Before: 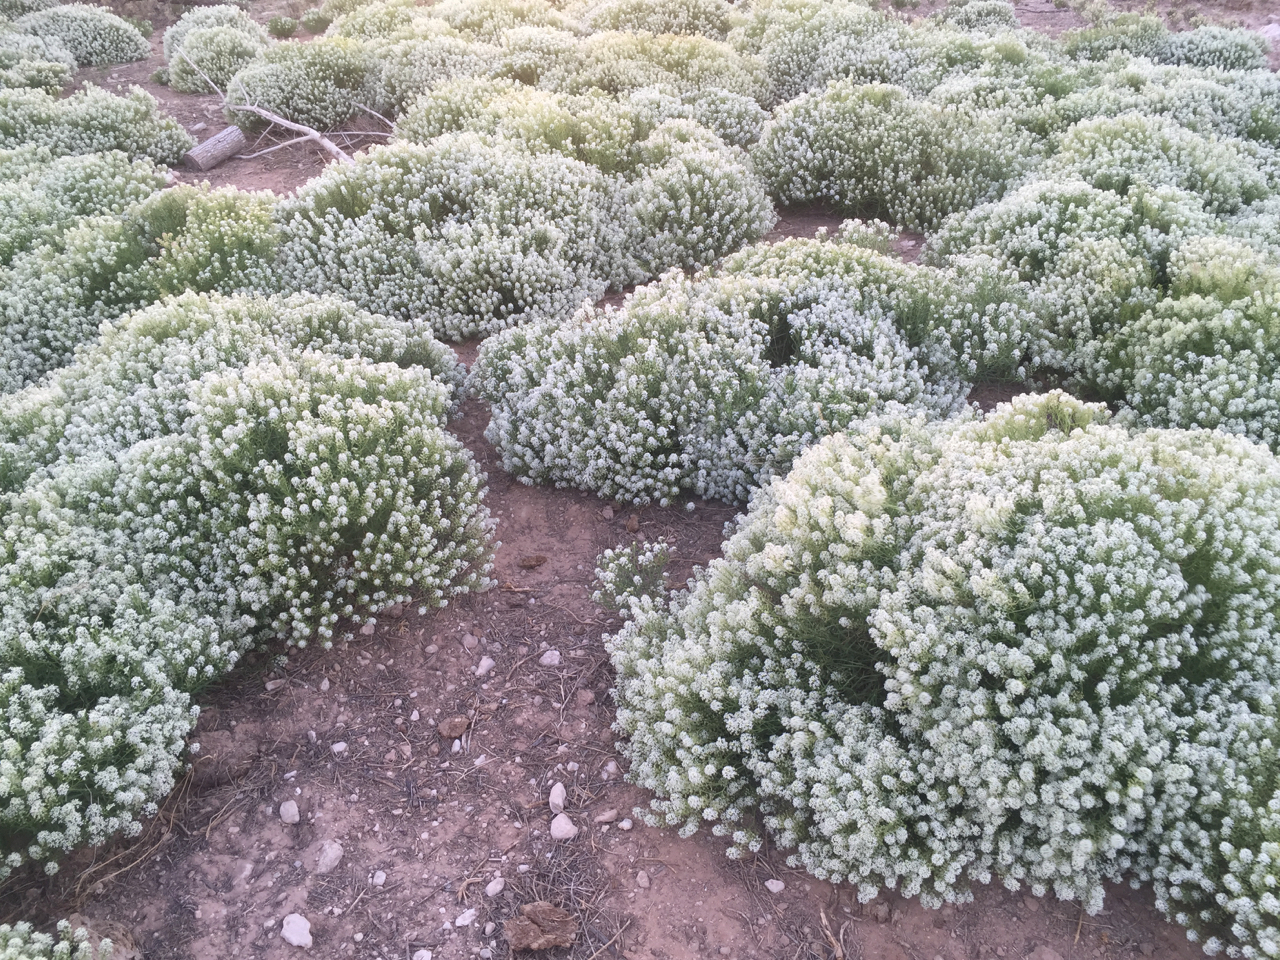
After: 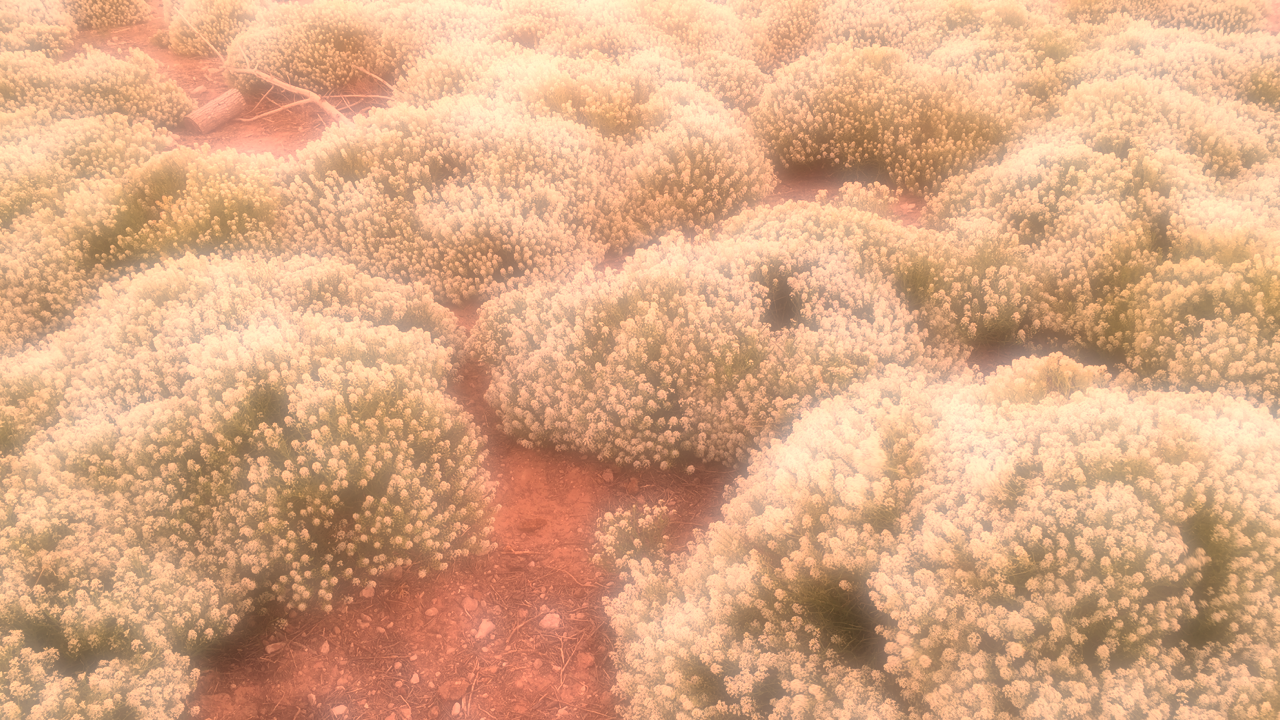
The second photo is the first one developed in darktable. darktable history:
crop: top 3.857%, bottom 21.132%
soften: on, module defaults
white balance: red 1.467, blue 0.684
